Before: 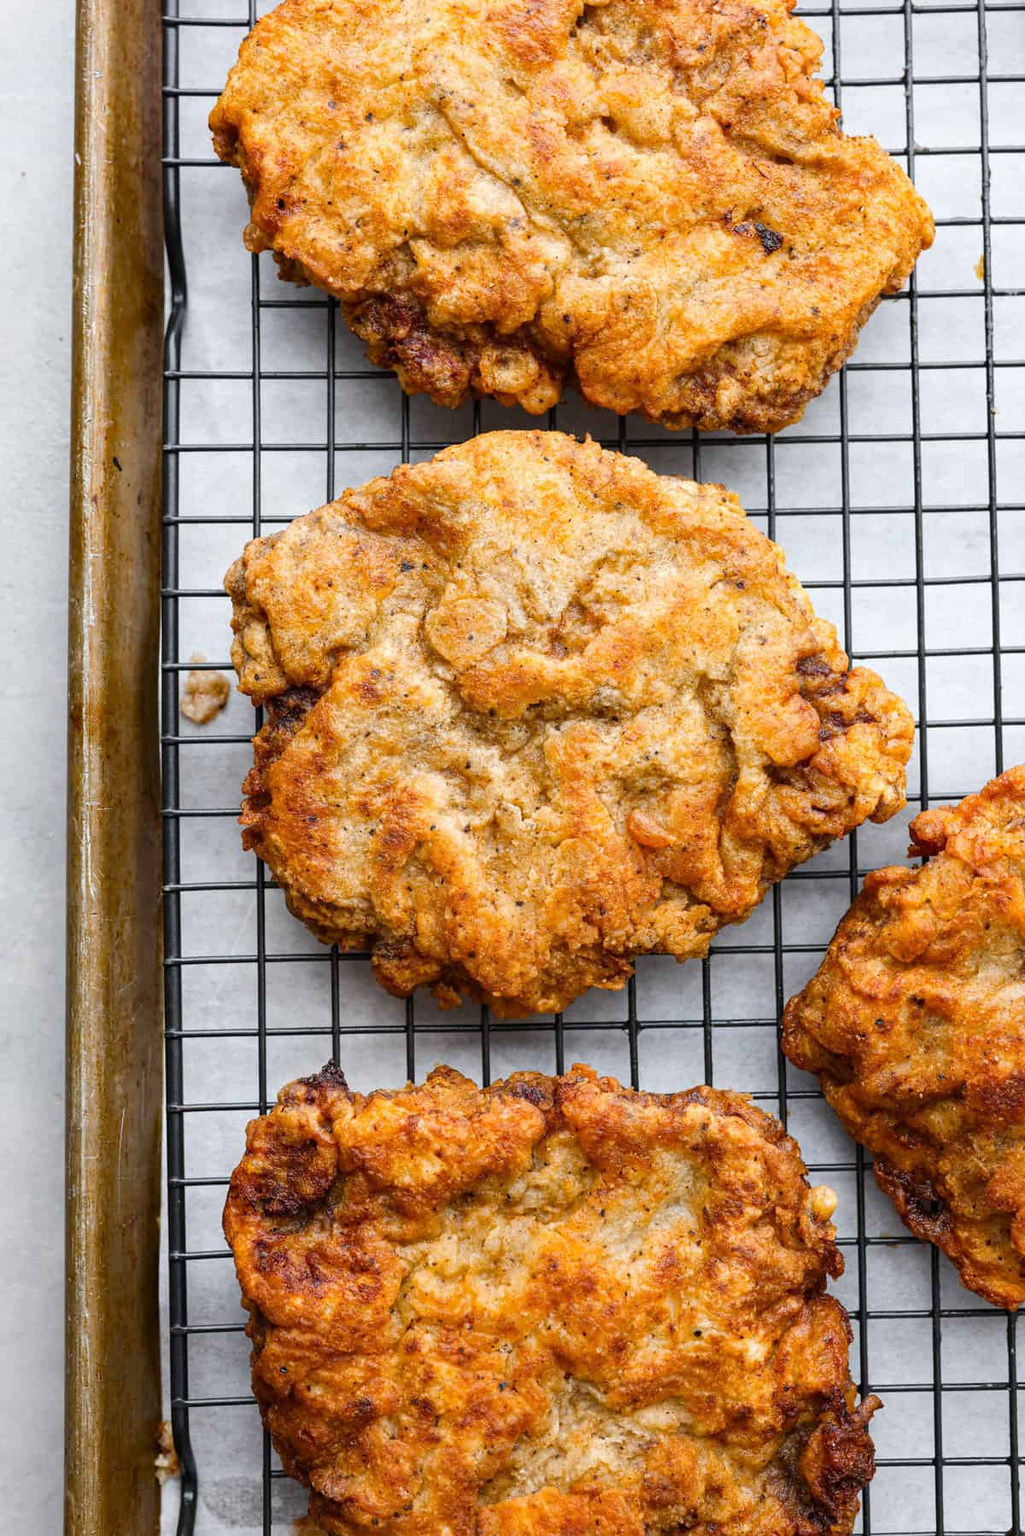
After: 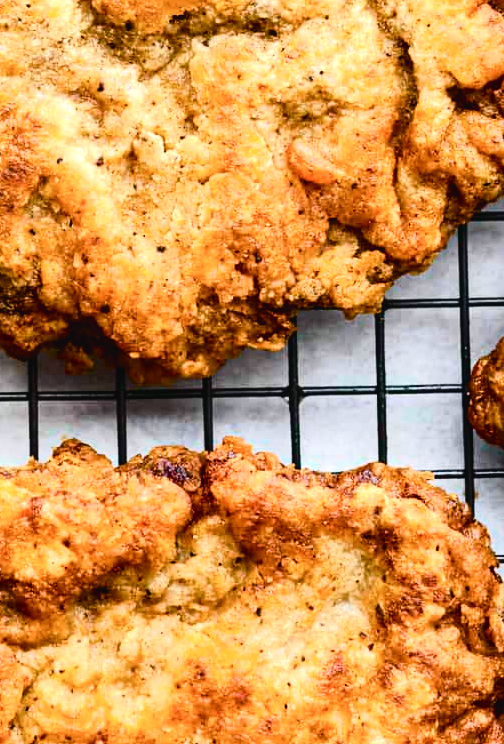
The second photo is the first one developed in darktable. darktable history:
exposure: black level correction 0.004, exposure 0.015 EV, compensate exposure bias true, compensate highlight preservation false
tone equalizer: -8 EV -0.73 EV, -7 EV -0.671 EV, -6 EV -0.573 EV, -5 EV -0.404 EV, -3 EV 0.403 EV, -2 EV 0.6 EV, -1 EV 0.7 EV, +0 EV 0.77 EV, edges refinement/feathering 500, mask exposure compensation -1.57 EV, preserve details no
tone curve: curves: ch0 [(0, 0.029) (0.099, 0.082) (0.264, 0.253) (0.447, 0.481) (0.678, 0.721) (0.828, 0.857) (0.992, 0.94)]; ch1 [(0, 0) (0.311, 0.266) (0.411, 0.374) (0.481, 0.458) (0.501, 0.499) (0.514, 0.512) (0.575, 0.577) (0.643, 0.648) (0.682, 0.674) (0.802, 0.812) (1, 1)]; ch2 [(0, 0) (0.259, 0.207) (0.323, 0.311) (0.376, 0.353) (0.463, 0.456) (0.498, 0.498) (0.524, 0.512) (0.574, 0.582) (0.648, 0.653) (0.768, 0.728) (1, 1)], color space Lab, independent channels, preserve colors none
color balance rgb: perceptual saturation grading › global saturation 20%, perceptual saturation grading › highlights -25.151%, perceptual saturation grading › shadows 49.747%, global vibrance 11.39%, contrast 4.8%
crop: left 37.264%, top 44.998%, right 20.686%, bottom 13.644%
